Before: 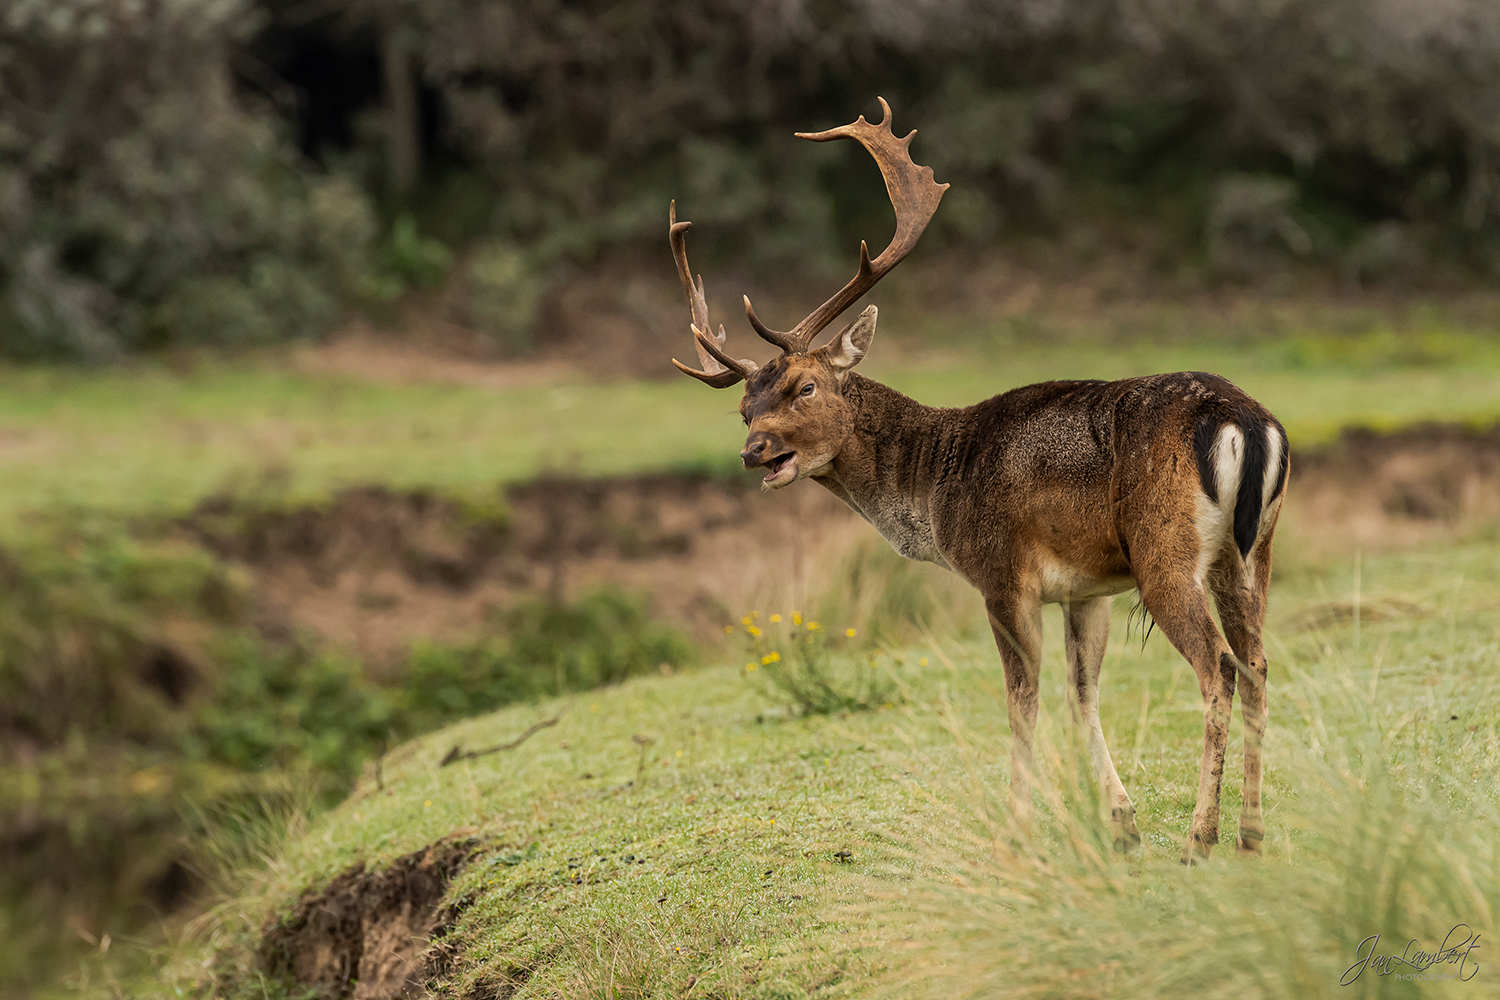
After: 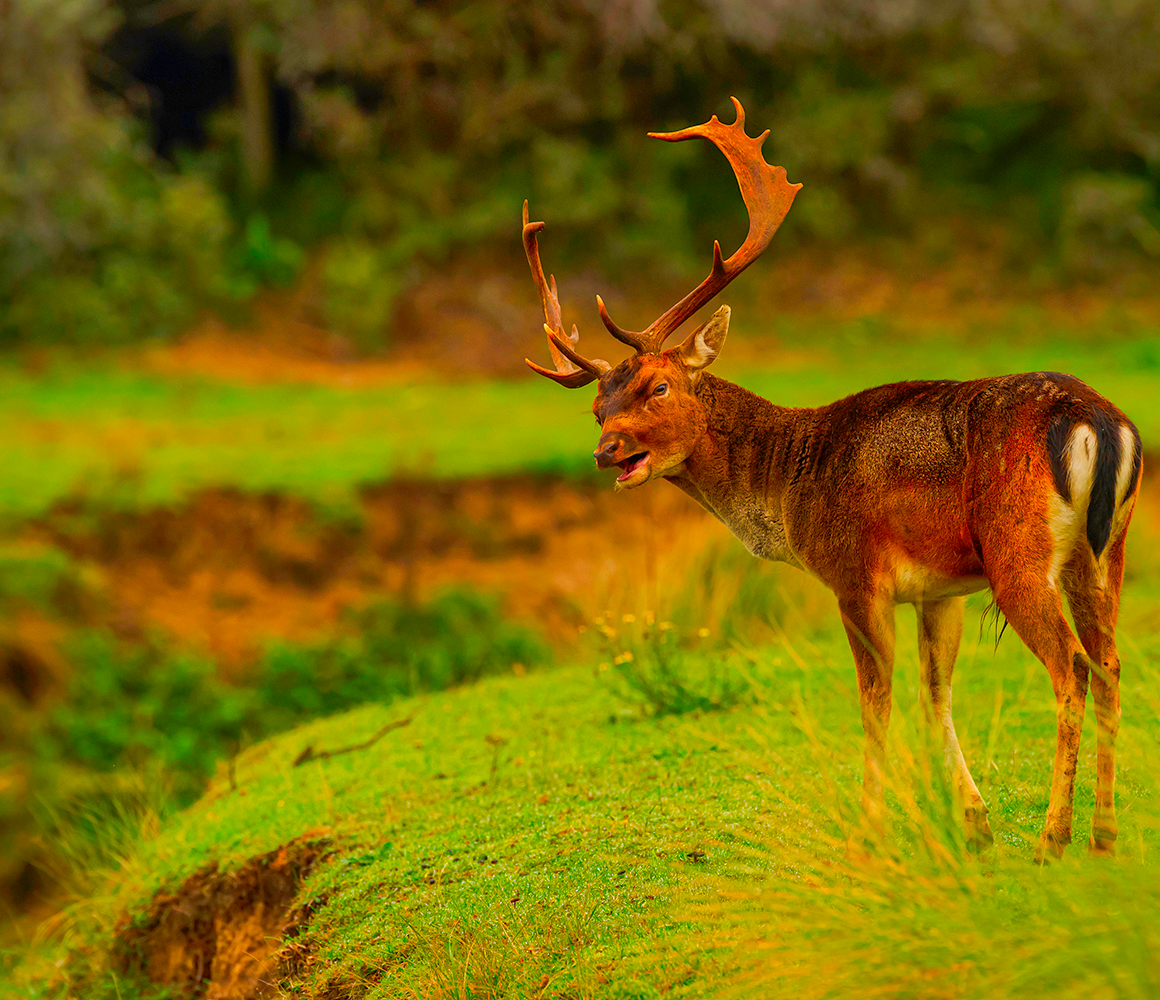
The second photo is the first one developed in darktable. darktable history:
color correction: highlights b* 0.016, saturation 2.97
shadows and highlights: on, module defaults
crop: left 9.865%, right 12.749%
